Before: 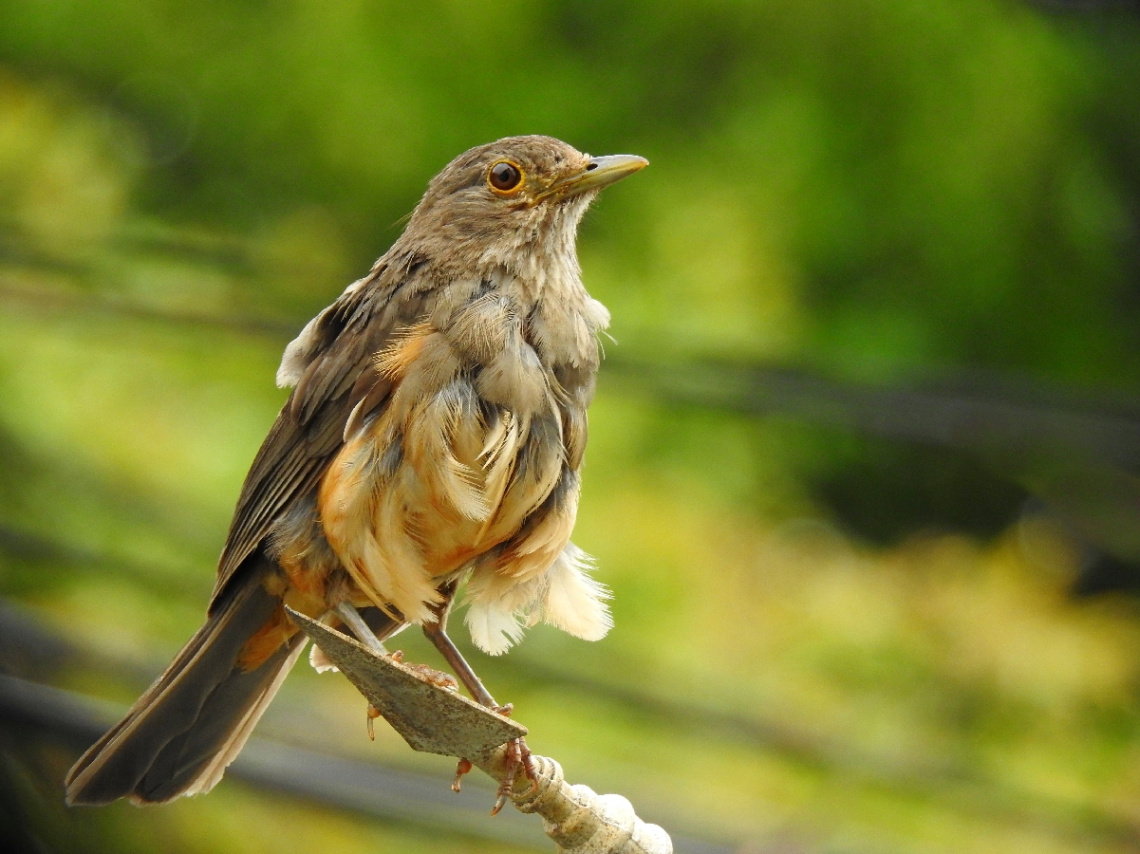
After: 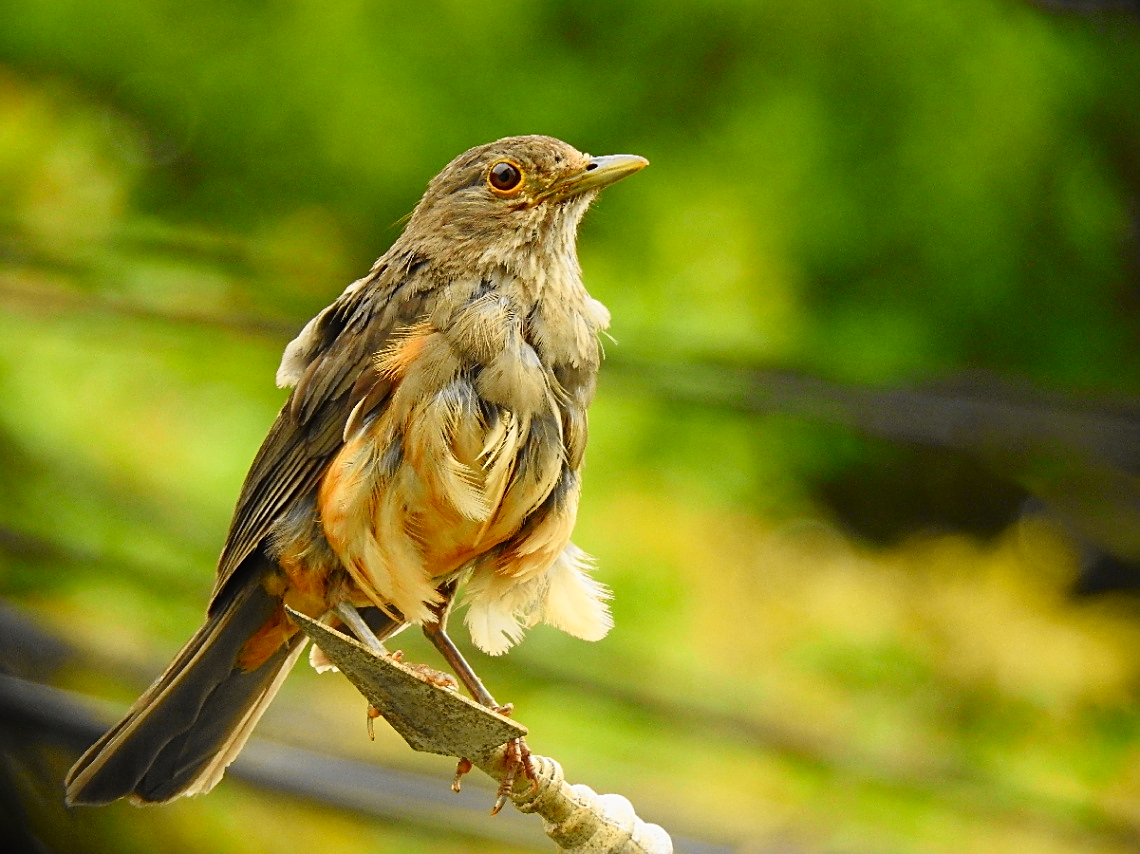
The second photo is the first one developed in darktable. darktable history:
tone curve: curves: ch0 [(0, 0.008) (0.107, 0.083) (0.283, 0.287) (0.461, 0.498) (0.64, 0.691) (0.822, 0.869) (0.998, 0.978)]; ch1 [(0, 0) (0.323, 0.339) (0.438, 0.422) (0.473, 0.487) (0.502, 0.502) (0.527, 0.53) (0.561, 0.583) (0.608, 0.629) (0.669, 0.704) (0.859, 0.899) (1, 1)]; ch2 [(0, 0) (0.33, 0.347) (0.421, 0.456) (0.473, 0.498) (0.502, 0.504) (0.522, 0.524) (0.549, 0.567) (0.585, 0.627) (0.676, 0.724) (1, 1)], color space Lab, independent channels, preserve colors none
sharpen: on, module defaults
